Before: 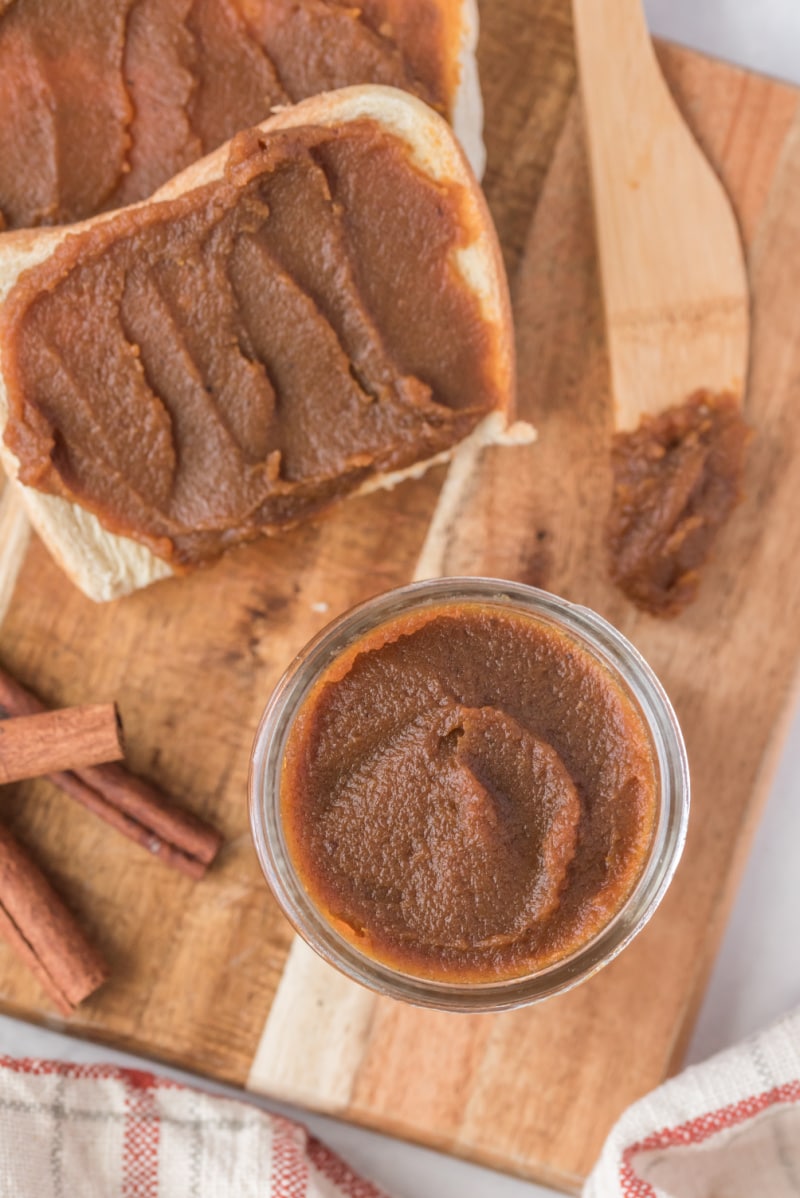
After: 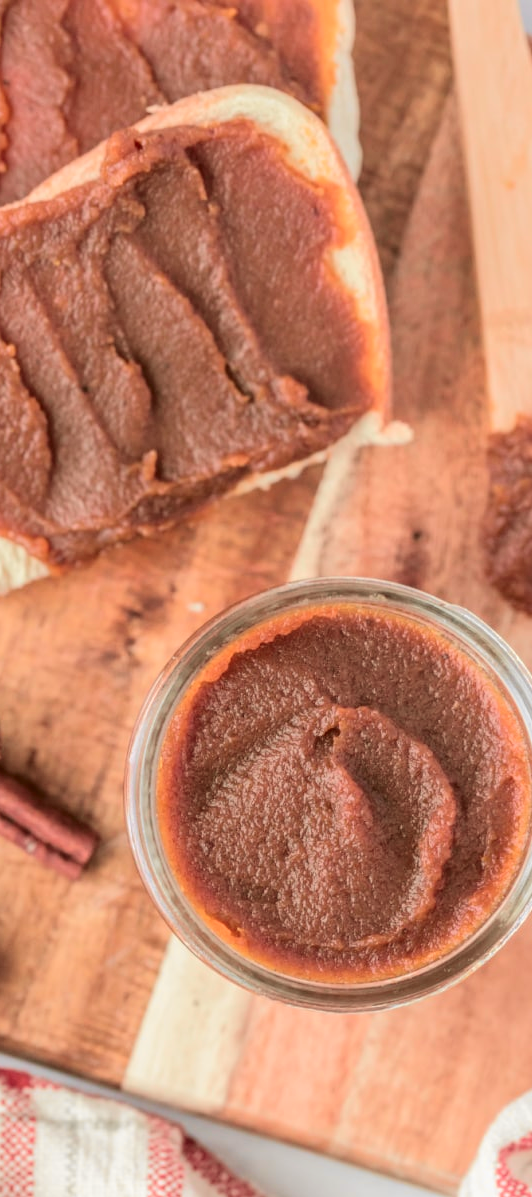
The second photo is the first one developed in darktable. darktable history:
crop and rotate: left 15.61%, right 17.791%
tone curve: curves: ch0 [(0.003, 0) (0.066, 0.031) (0.163, 0.112) (0.264, 0.238) (0.395, 0.421) (0.517, 0.56) (0.684, 0.734) (0.791, 0.814) (1, 1)]; ch1 [(0, 0) (0.164, 0.115) (0.337, 0.332) (0.39, 0.398) (0.464, 0.461) (0.501, 0.5) (0.507, 0.5) (0.534, 0.532) (0.577, 0.59) (0.652, 0.681) (0.733, 0.749) (0.811, 0.796) (1, 1)]; ch2 [(0, 0) (0.337, 0.382) (0.464, 0.476) (0.501, 0.502) (0.527, 0.54) (0.551, 0.565) (0.6, 0.59) (0.687, 0.675) (1, 1)], color space Lab, independent channels, preserve colors none
contrast brightness saturation: contrast 0.101, brightness 0.029, saturation 0.088
